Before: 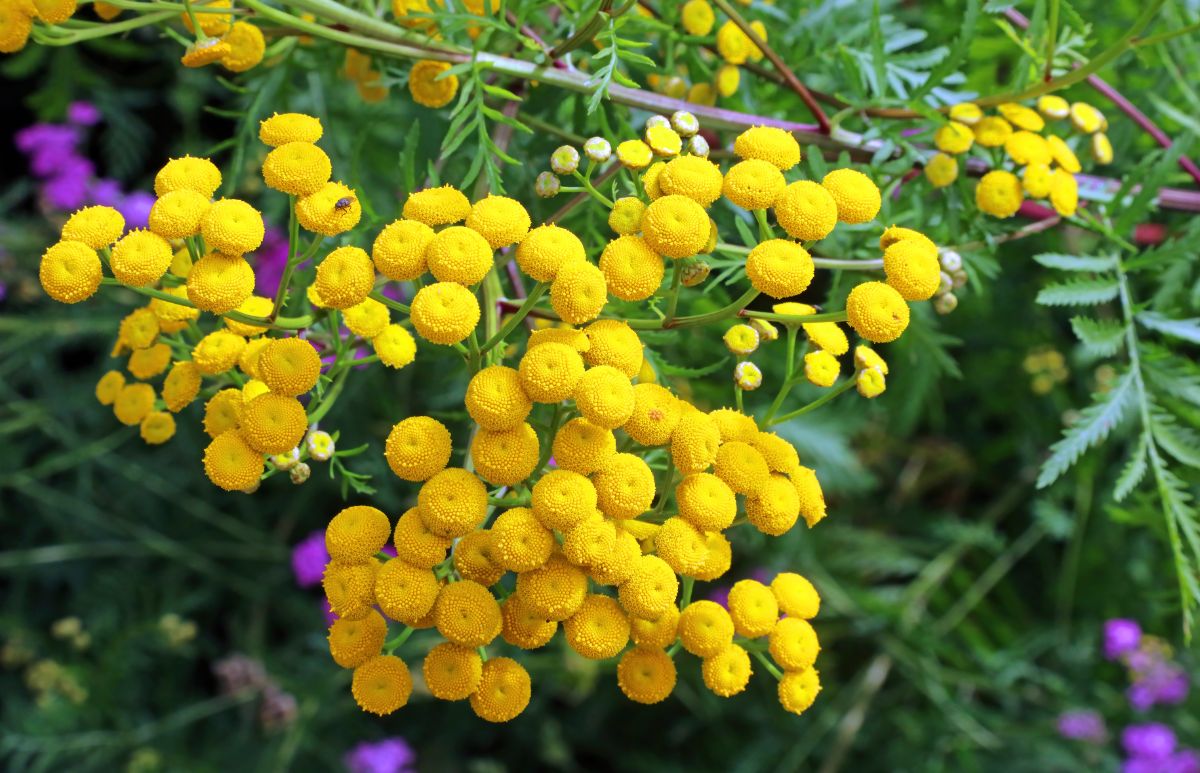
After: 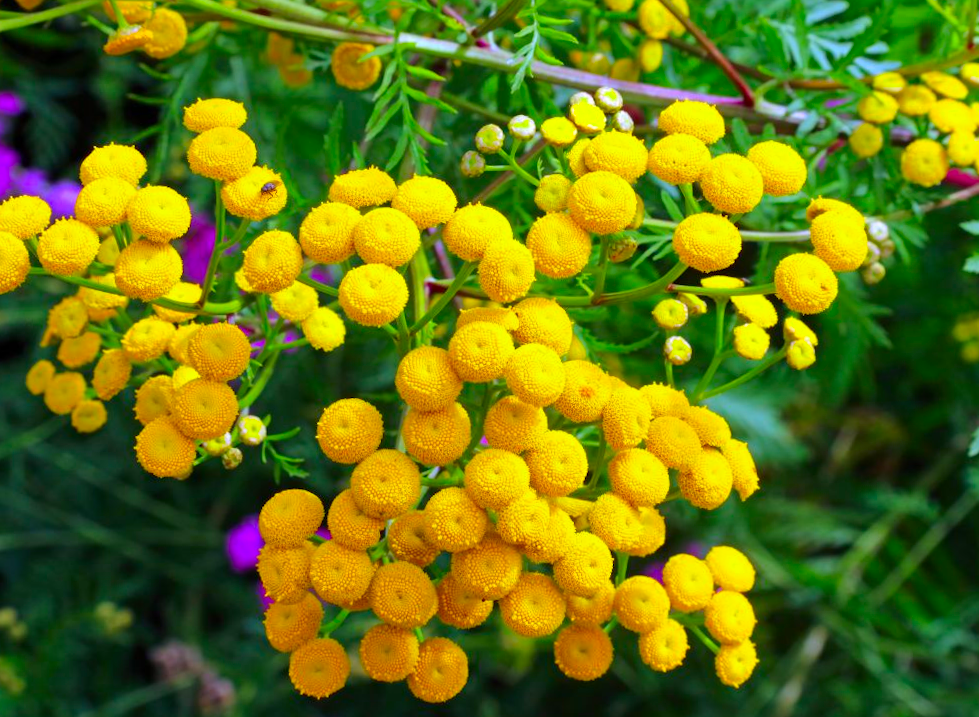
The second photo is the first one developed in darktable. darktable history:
crop and rotate: angle 1.36°, left 4.277%, top 1.145%, right 11.112%, bottom 2.642%
contrast brightness saturation: saturation 0.481
